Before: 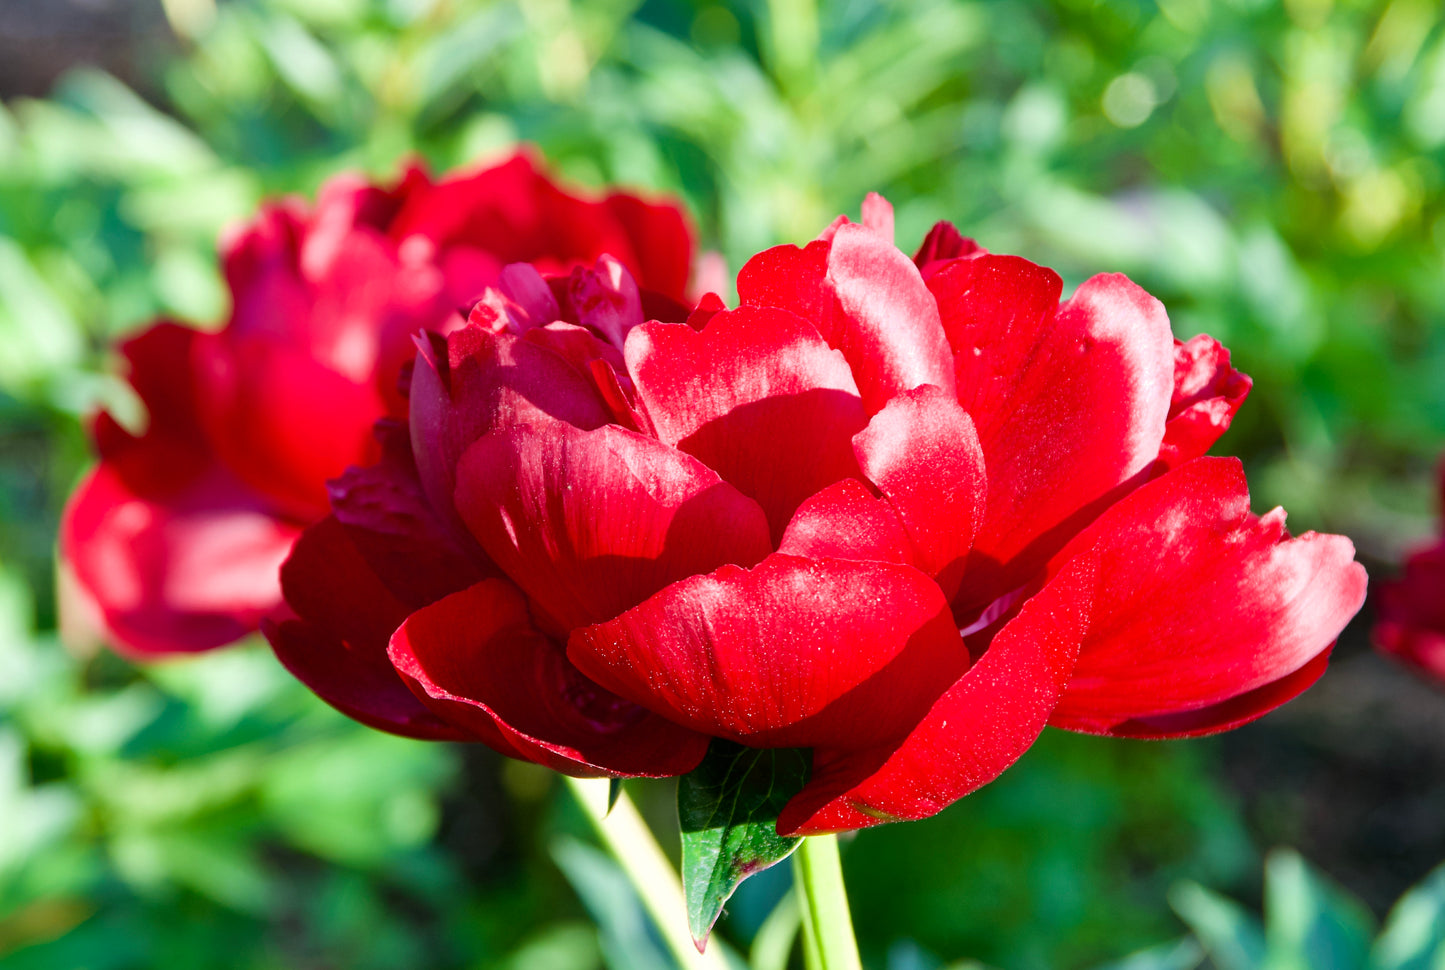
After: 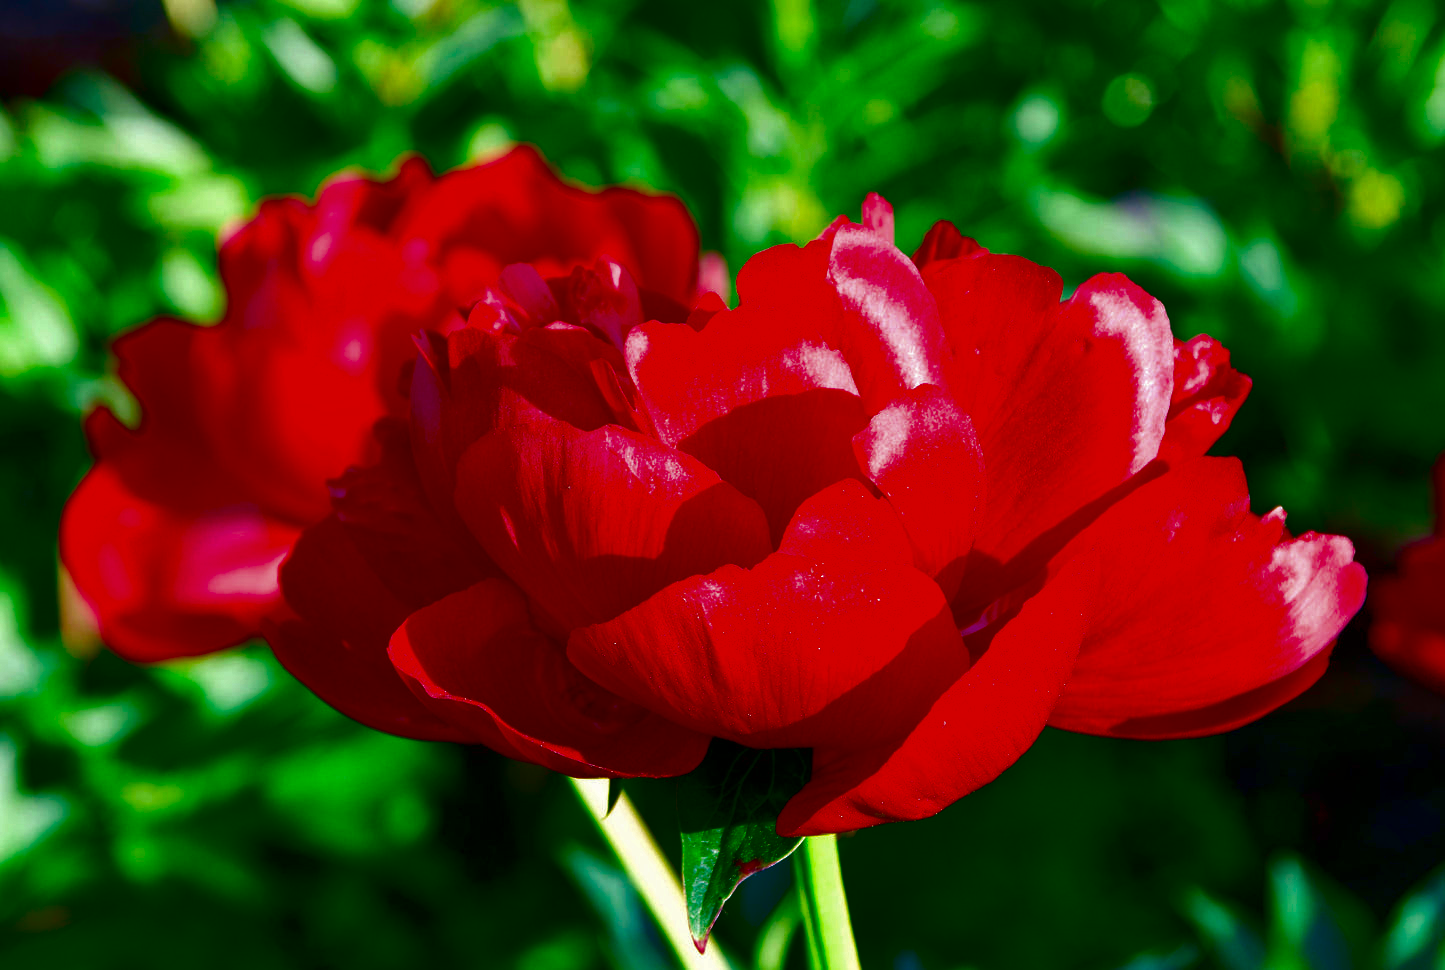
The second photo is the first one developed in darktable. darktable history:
contrast brightness saturation: brightness -0.982, saturation 0.988
